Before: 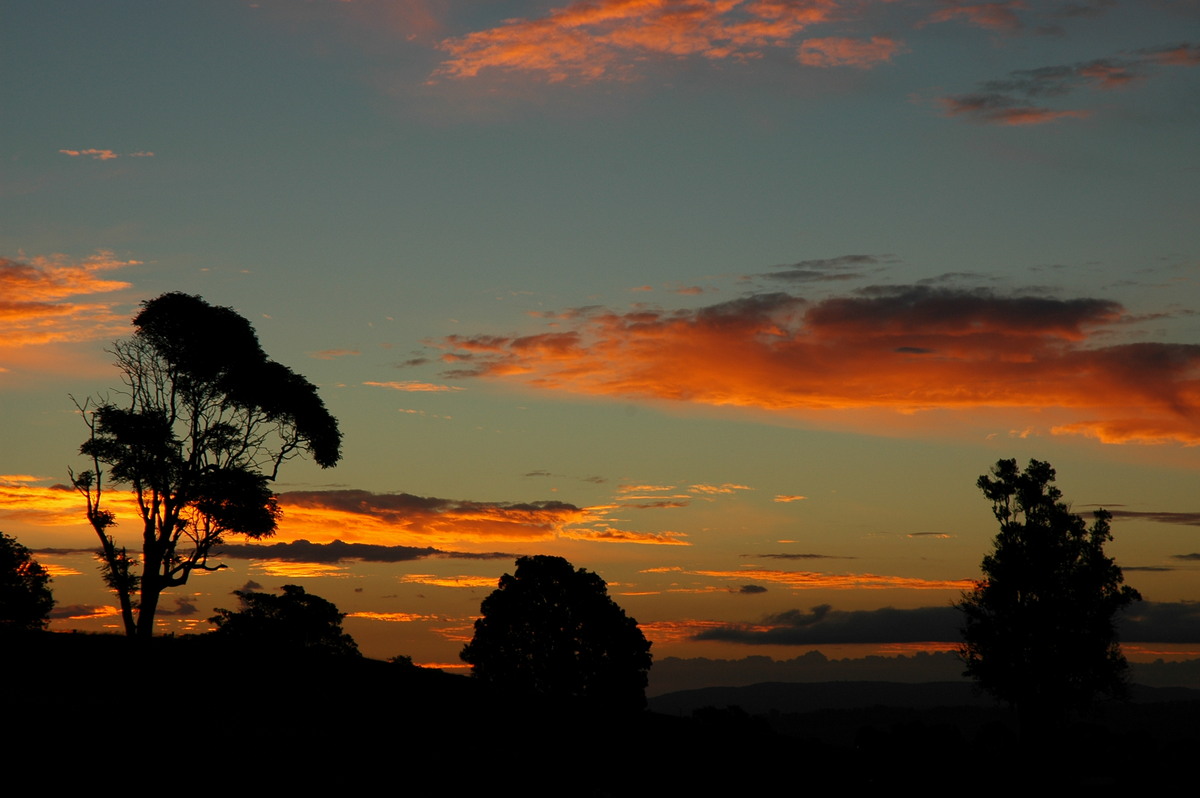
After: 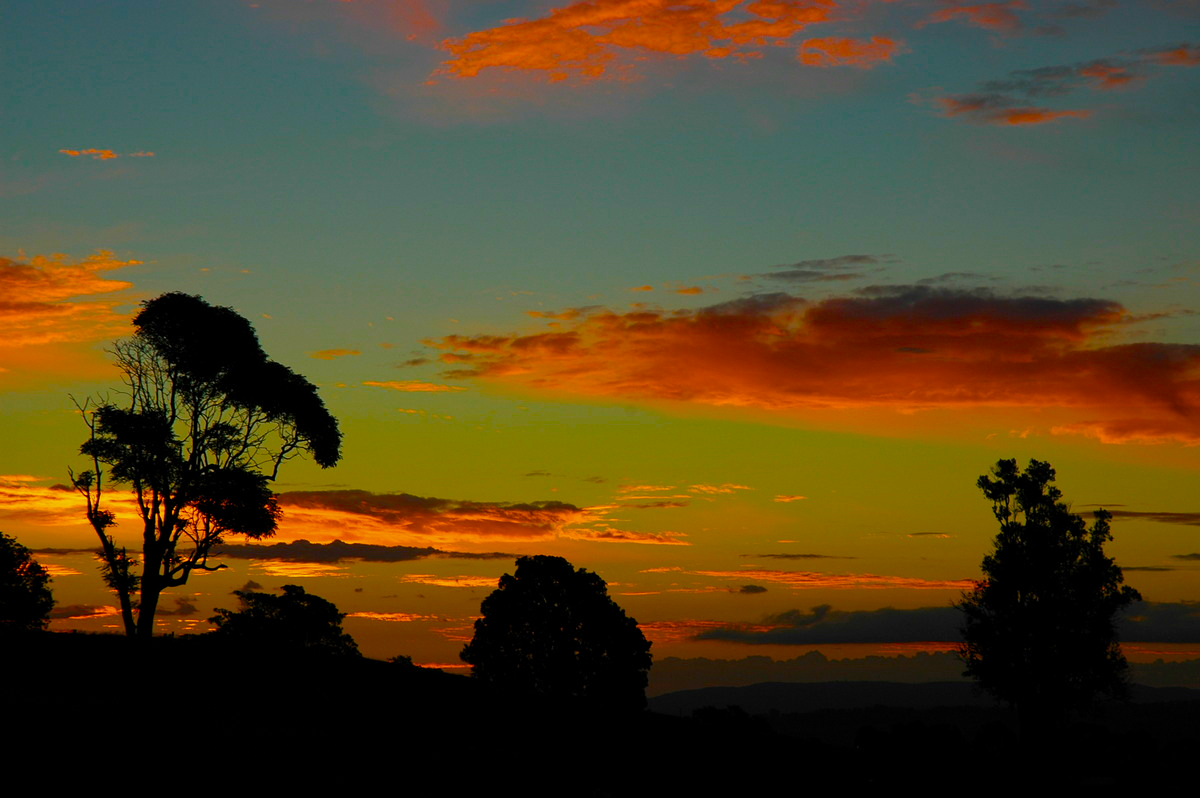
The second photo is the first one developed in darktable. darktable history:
color balance rgb: perceptual saturation grading › global saturation 64.28%, perceptual saturation grading › highlights 59.928%, perceptual saturation grading › mid-tones 49.83%, perceptual saturation grading › shadows 49.929%, perceptual brilliance grading › global brilliance 2.465%, perceptual brilliance grading › highlights -3.957%
